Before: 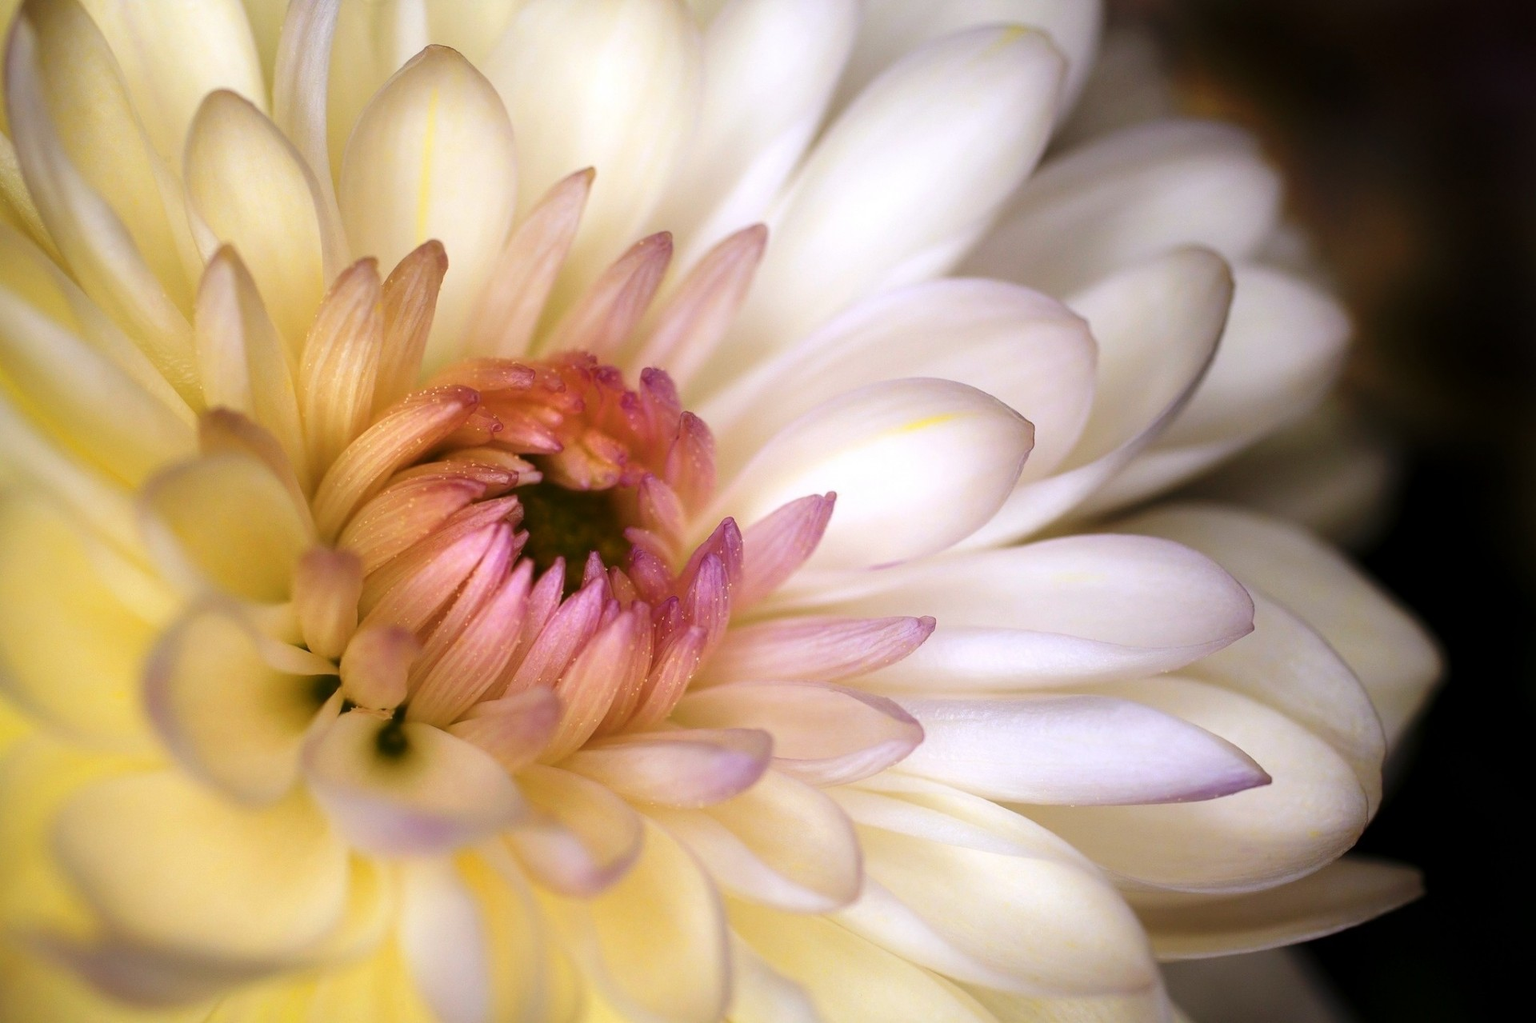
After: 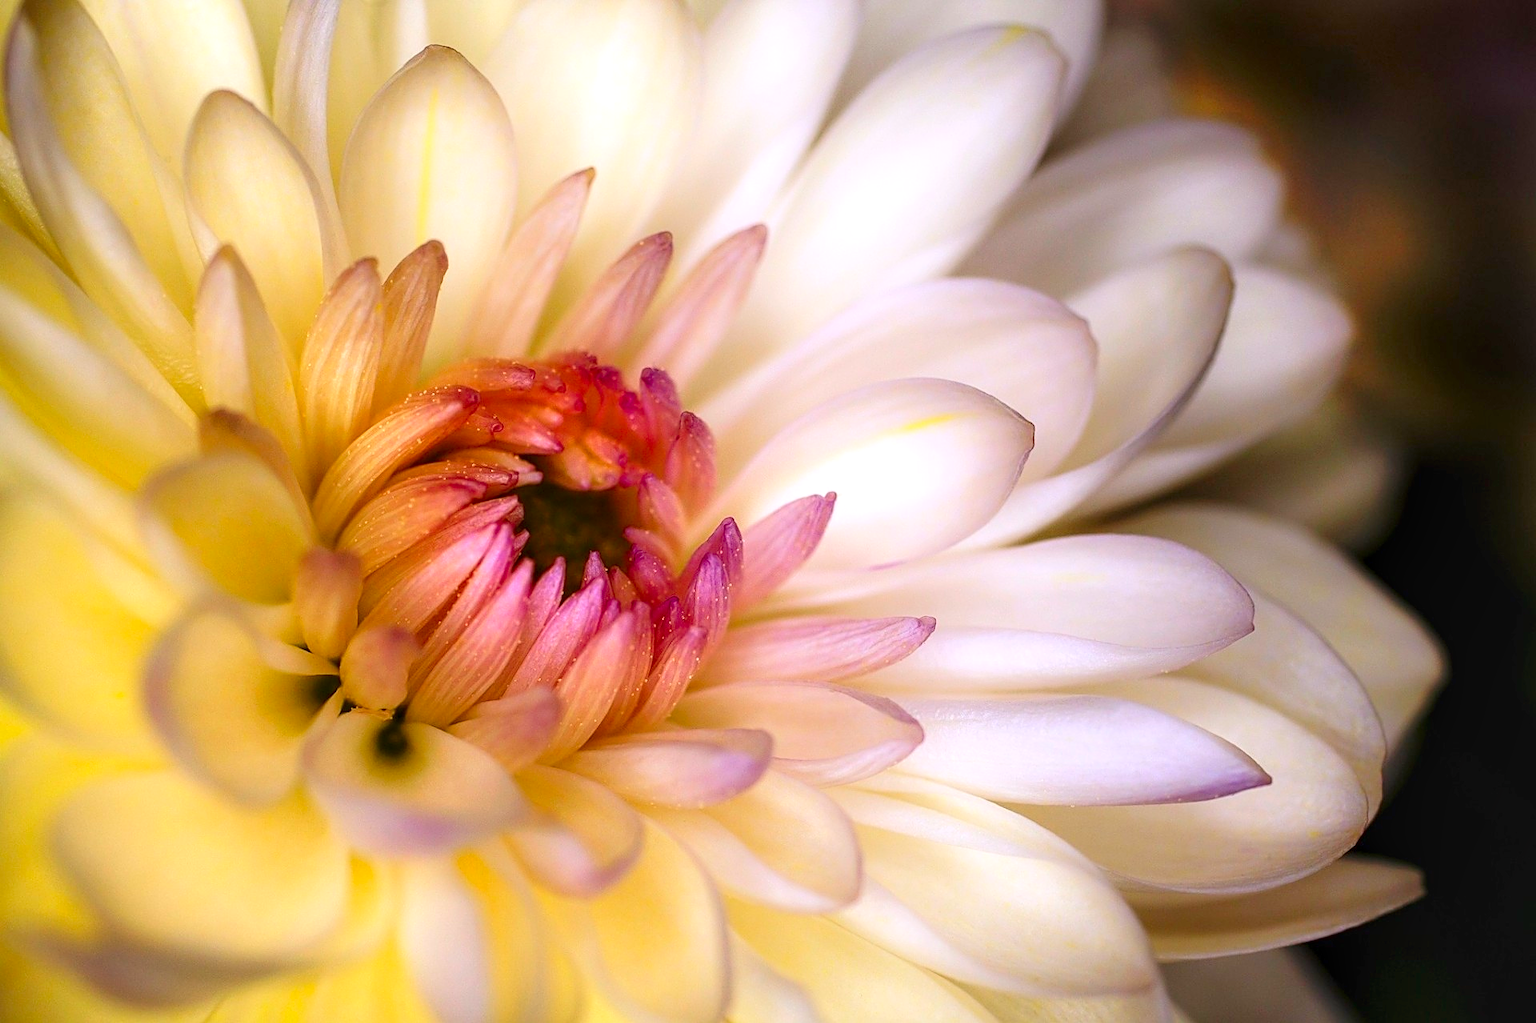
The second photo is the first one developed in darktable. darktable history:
contrast brightness saturation: brightness -0.02, saturation 0.352
tone equalizer: -7 EV 0.141 EV, -6 EV 0.601 EV, -5 EV 1.14 EV, -4 EV 1.33 EV, -3 EV 1.13 EV, -2 EV 0.6 EV, -1 EV 0.166 EV, smoothing diameter 24.85%, edges refinement/feathering 13.81, preserve details guided filter
color calibration: illuminant custom, x 0.344, y 0.359, temperature 5083.13 K
sharpen: on, module defaults
local contrast: on, module defaults
shadows and highlights: shadows 0.043, highlights 39.89
